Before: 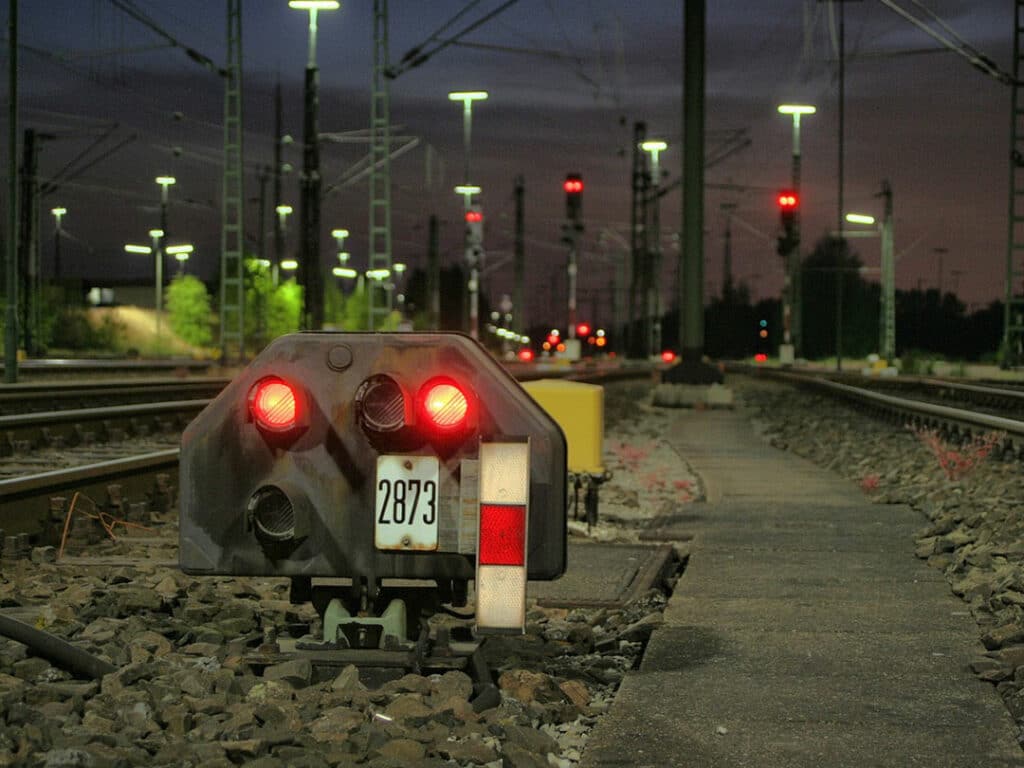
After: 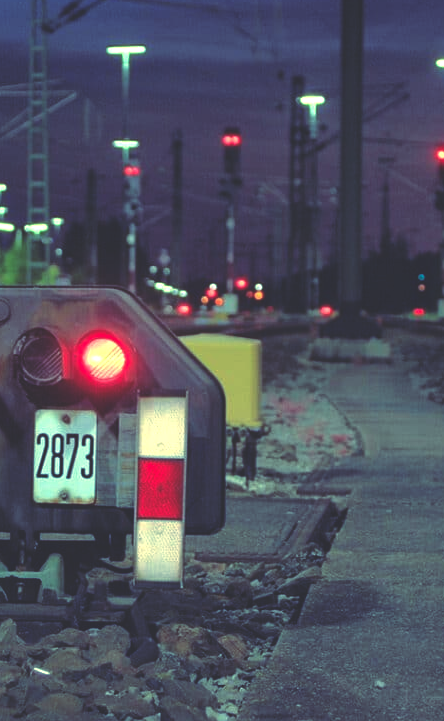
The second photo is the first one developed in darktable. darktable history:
rgb curve: curves: ch0 [(0, 0.186) (0.314, 0.284) (0.576, 0.466) (0.805, 0.691) (0.936, 0.886)]; ch1 [(0, 0.186) (0.314, 0.284) (0.581, 0.534) (0.771, 0.746) (0.936, 0.958)]; ch2 [(0, 0.216) (0.275, 0.39) (1, 1)], mode RGB, independent channels, compensate middle gray true, preserve colors none
crop: left 33.452%, top 6.025%, right 23.155%
exposure: exposure 0.6 EV, compensate highlight preservation false
